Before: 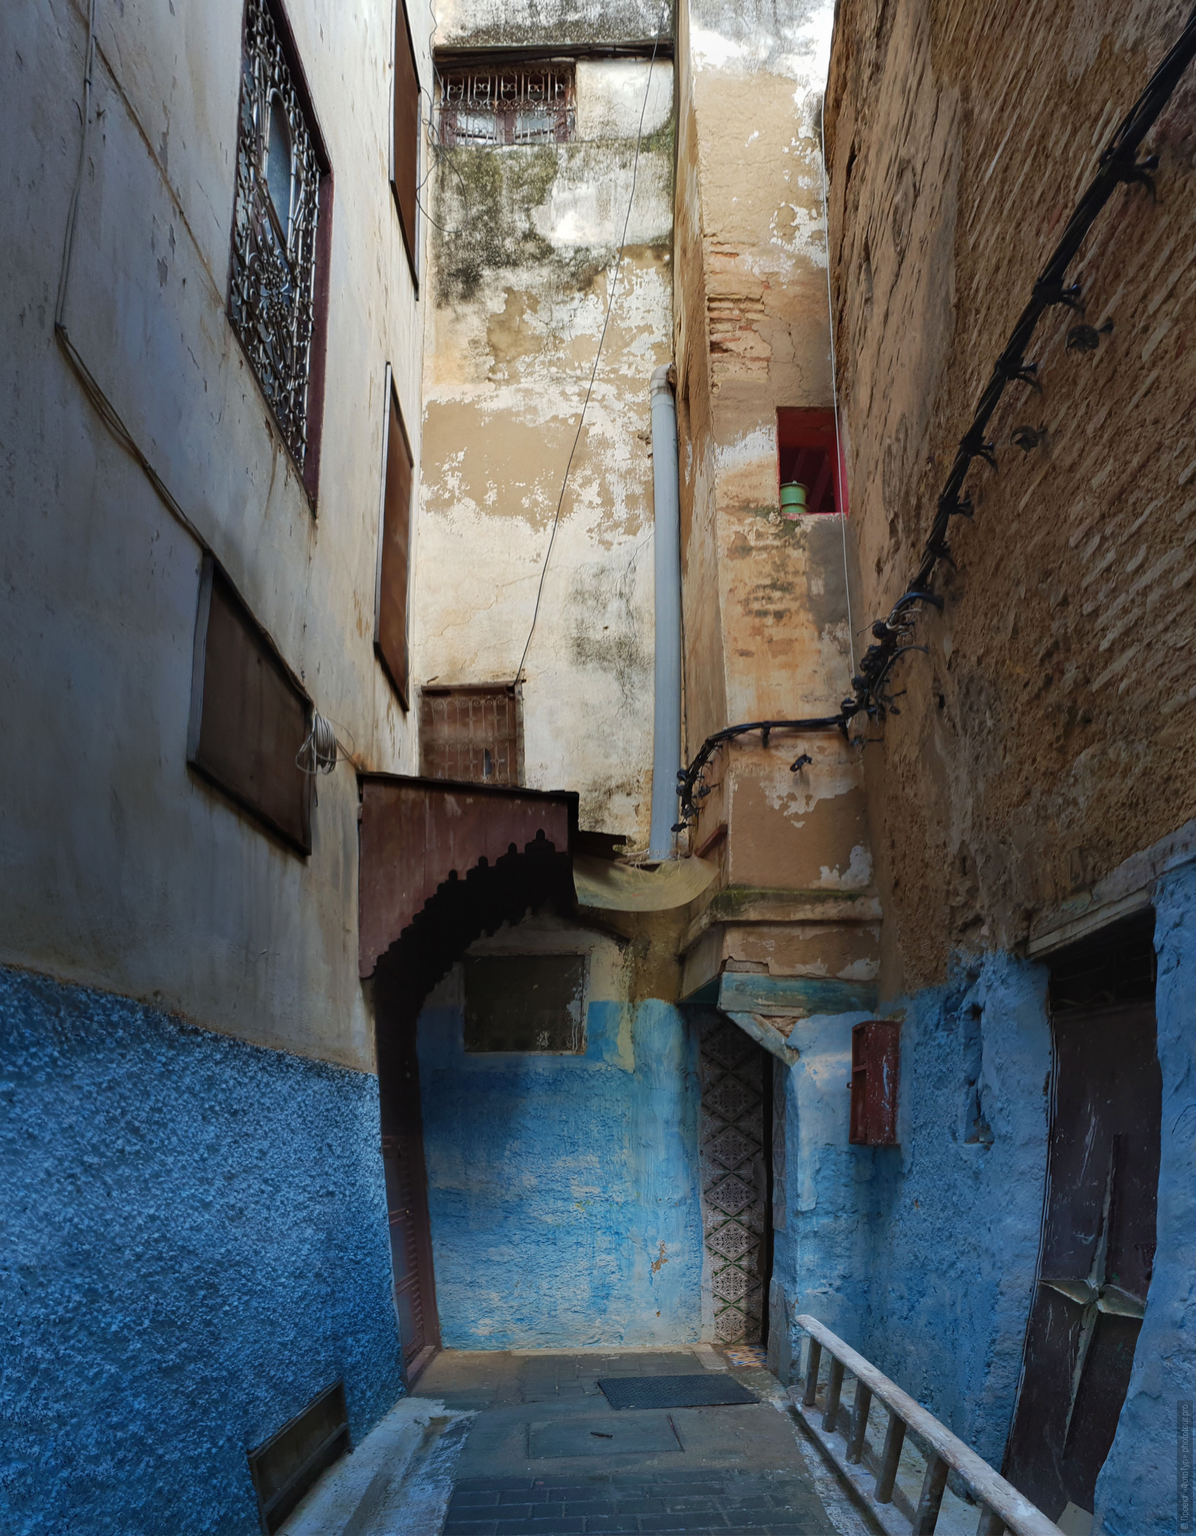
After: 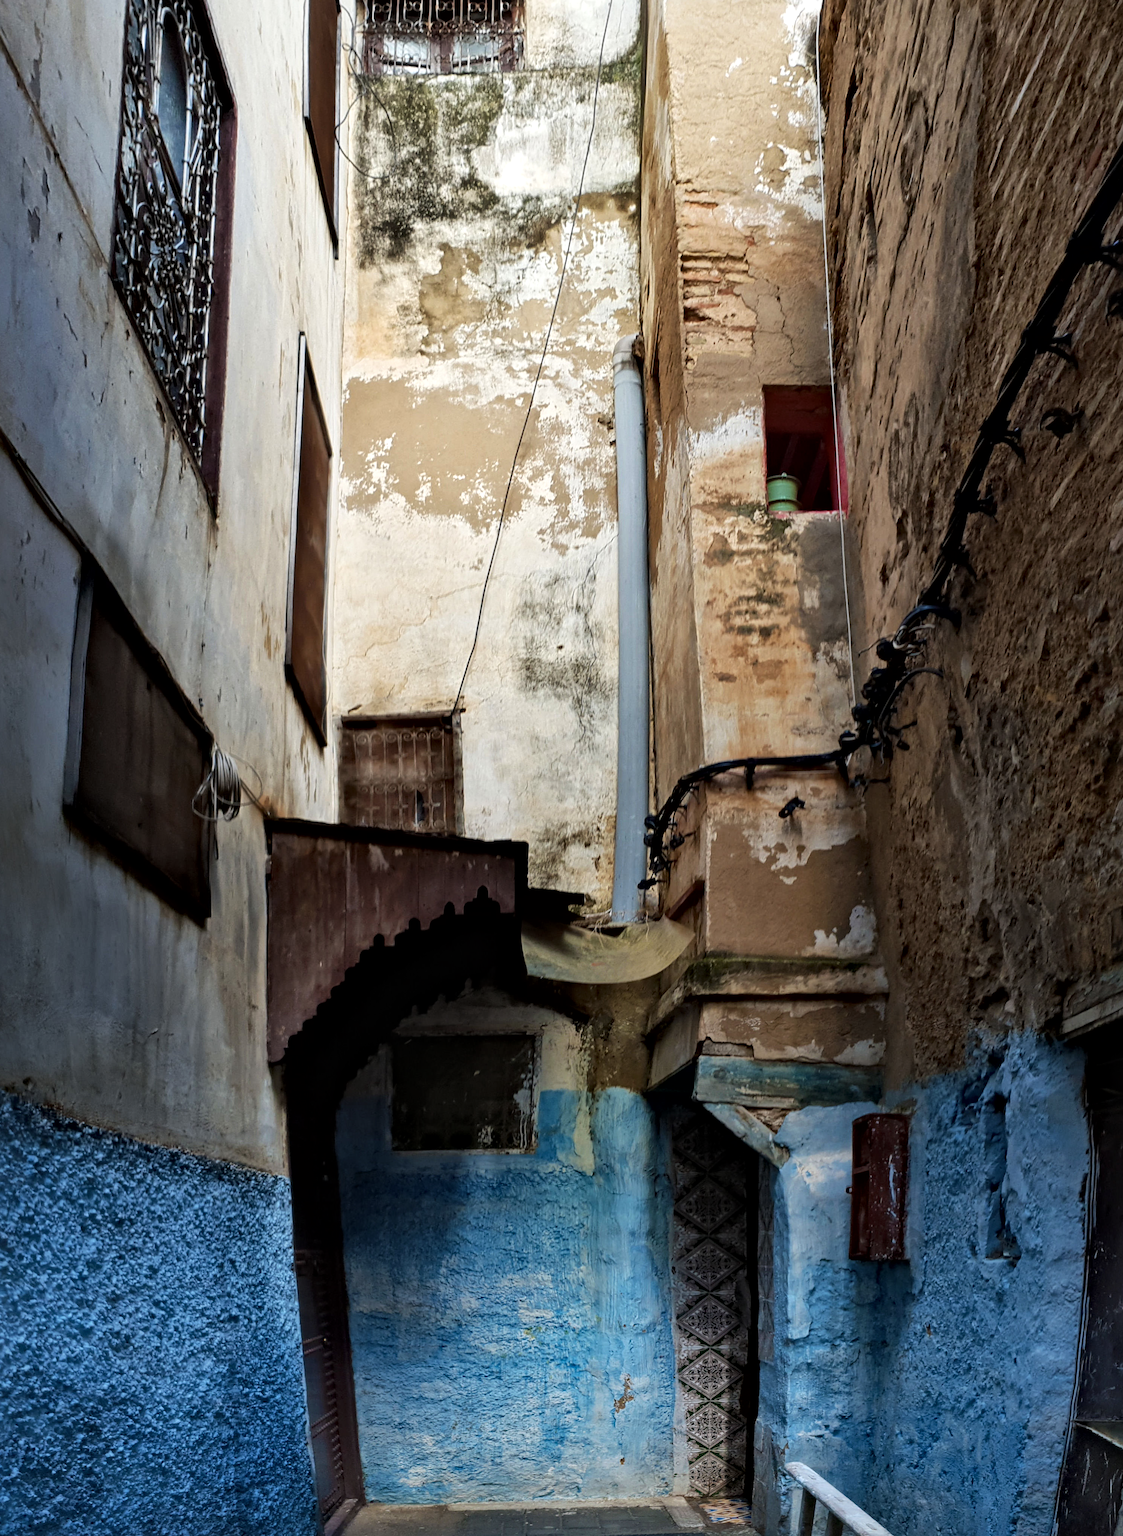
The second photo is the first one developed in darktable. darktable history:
tone equalizer: -8 EV -0.417 EV, -7 EV -0.389 EV, -6 EV -0.333 EV, -5 EV -0.222 EV, -3 EV 0.222 EV, -2 EV 0.333 EV, -1 EV 0.389 EV, +0 EV 0.417 EV, edges refinement/feathering 500, mask exposure compensation -1.57 EV, preserve details no
crop: left 11.225%, top 5.381%, right 9.565%, bottom 10.314%
filmic rgb: black relative exposure -9.5 EV, white relative exposure 3.02 EV, hardness 6.12
local contrast: mode bilateral grid, contrast 25, coarseness 47, detail 151%, midtone range 0.2
